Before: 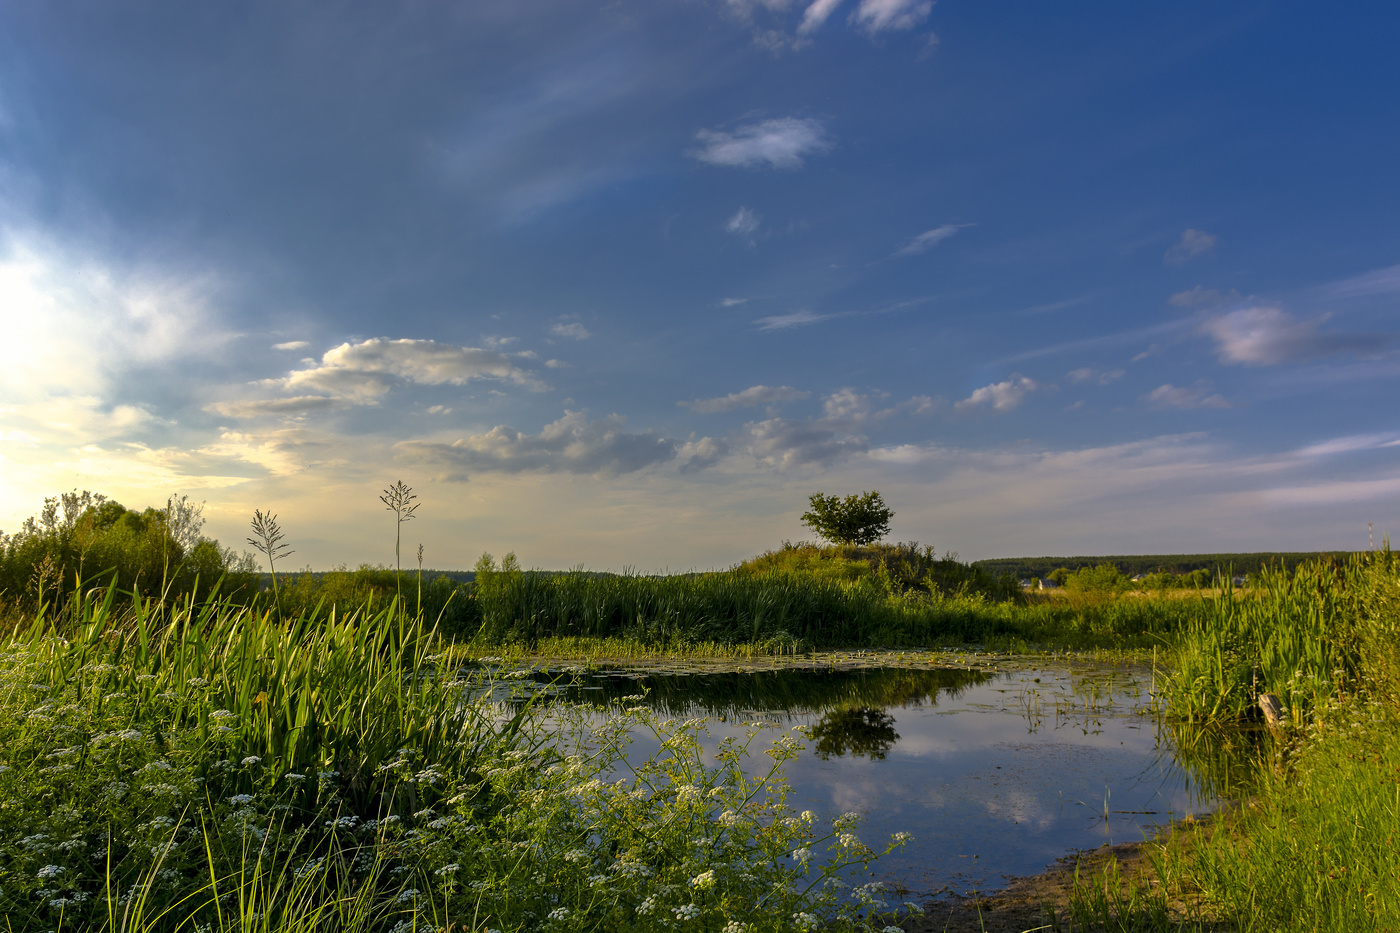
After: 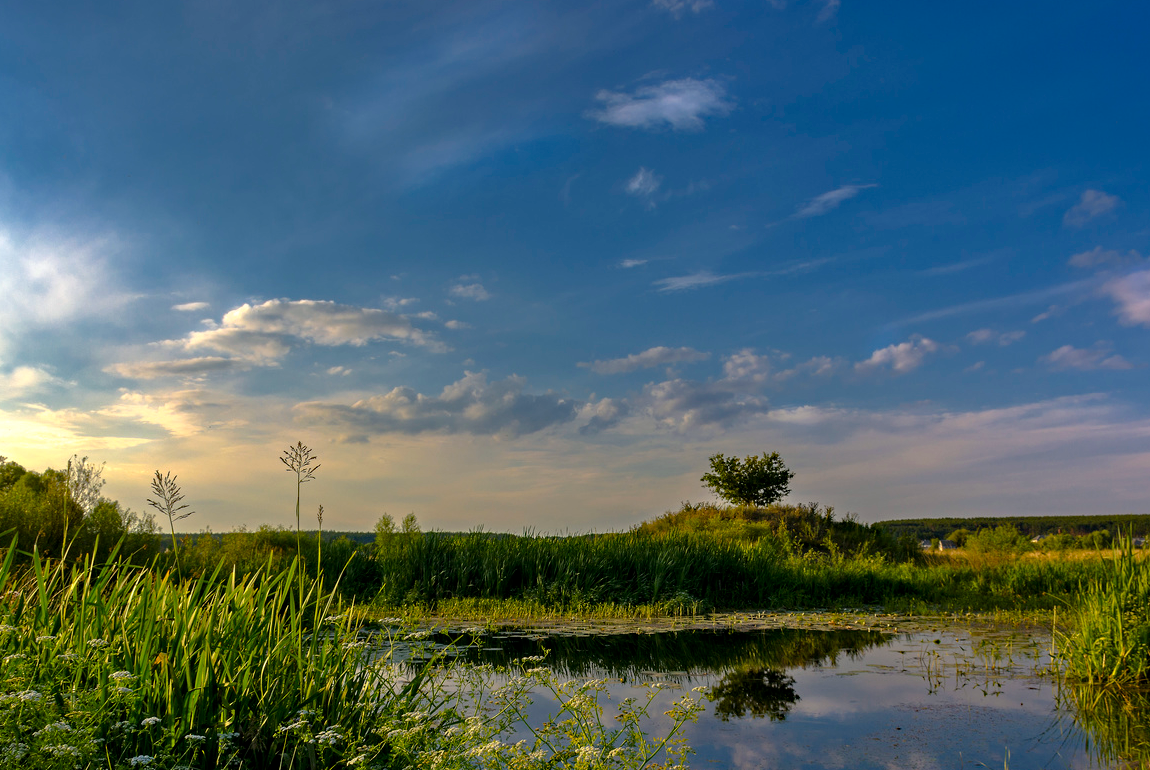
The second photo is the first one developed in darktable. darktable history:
haze removal: compatibility mode true, adaptive false
crop and rotate: left 7.281%, top 4.38%, right 10.508%, bottom 13.054%
